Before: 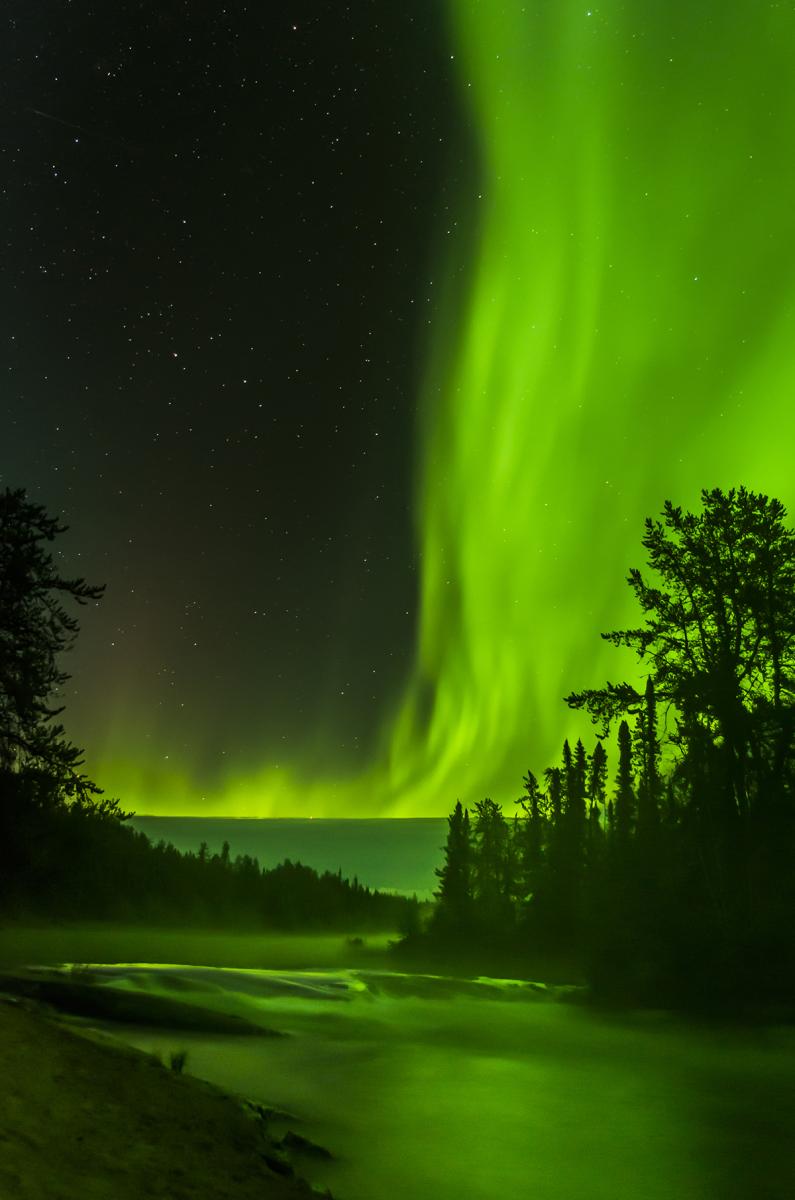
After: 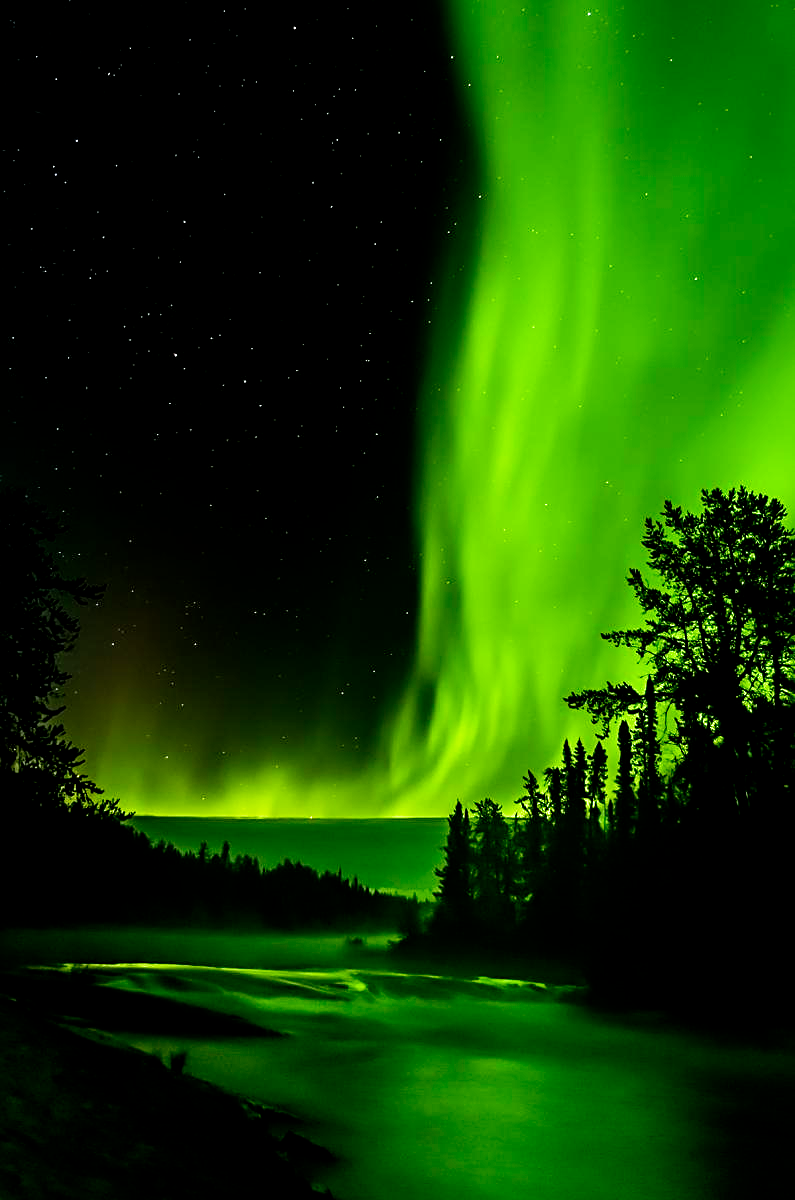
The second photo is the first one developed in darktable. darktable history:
filmic rgb: black relative exposure -5.5 EV, white relative exposure 2.5 EV, threshold 3 EV, target black luminance 0%, hardness 4.51, latitude 67.35%, contrast 1.453, shadows ↔ highlights balance -3.52%, preserve chrominance no, color science v4 (2020), contrast in shadows soft, enable highlight reconstruction true
color calibration: illuminant as shot in camera, x 0.358, y 0.373, temperature 4628.91 K
sharpen: on, module defaults
